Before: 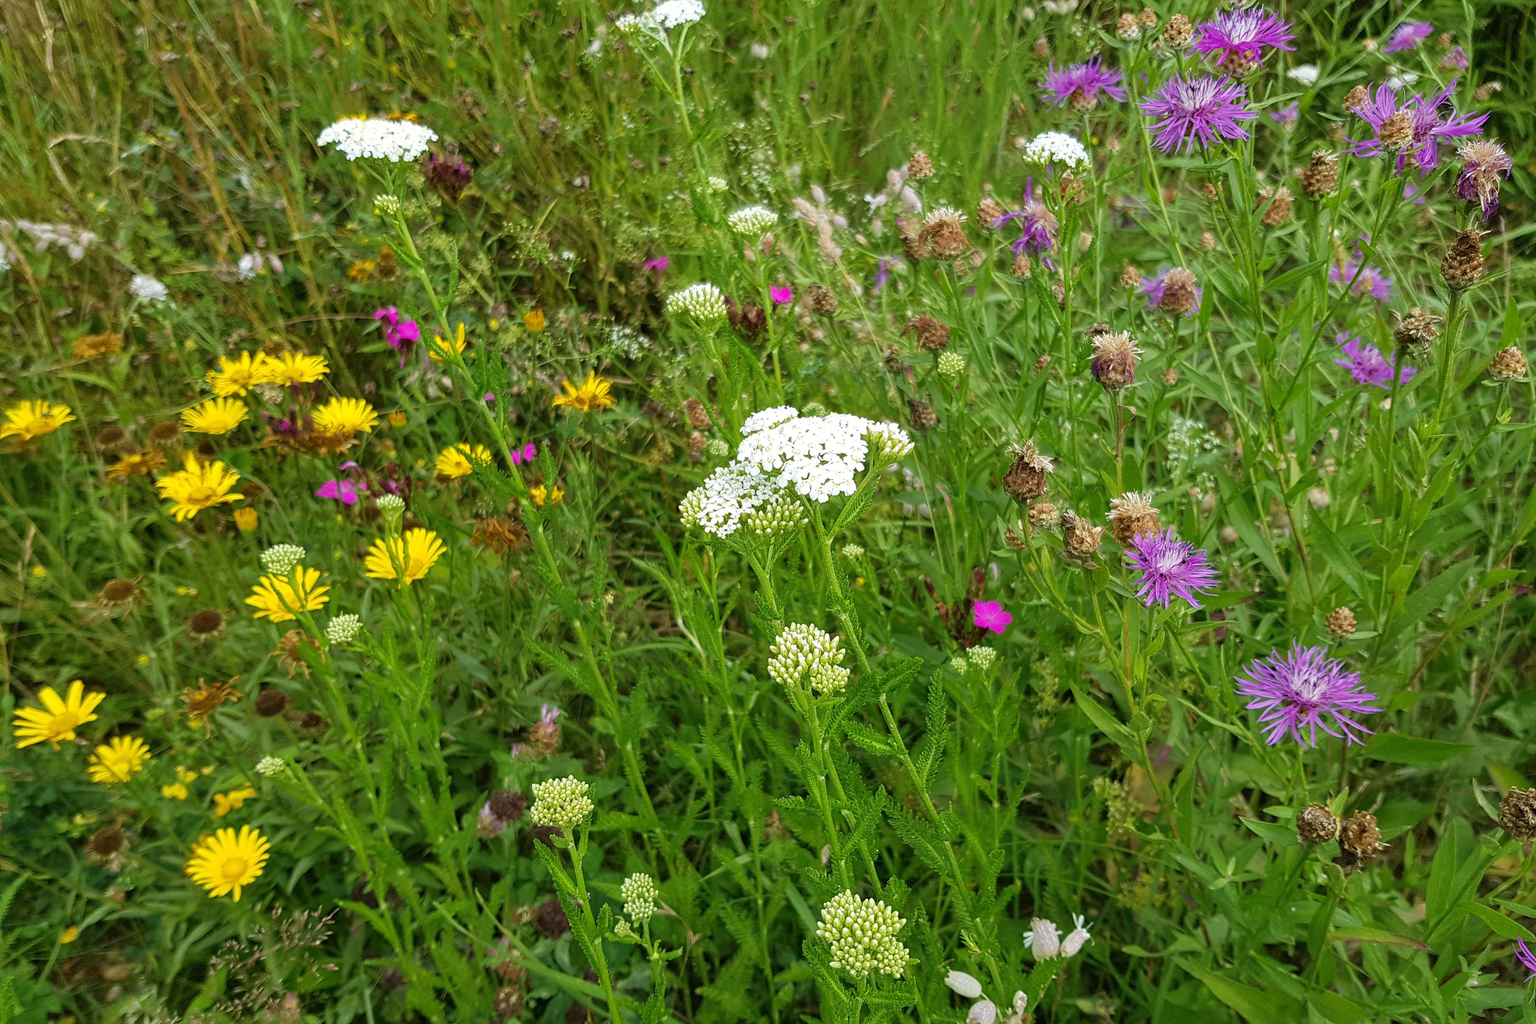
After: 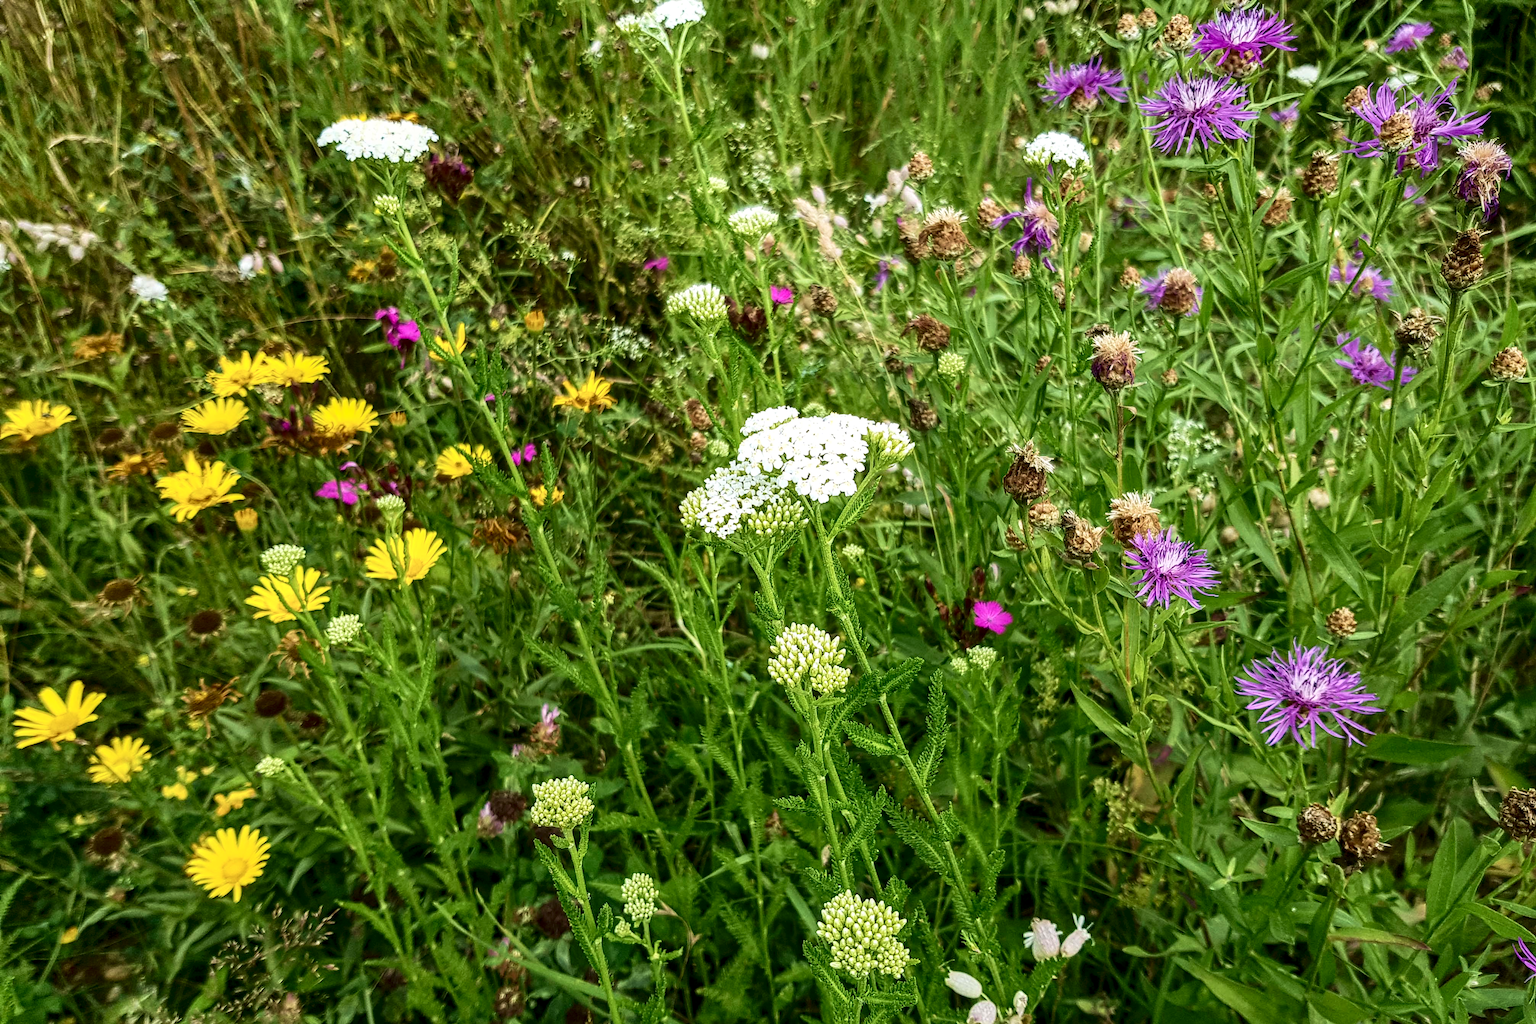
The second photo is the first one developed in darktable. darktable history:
local contrast: on, module defaults
velvia: on, module defaults
contrast brightness saturation: contrast 0.289
